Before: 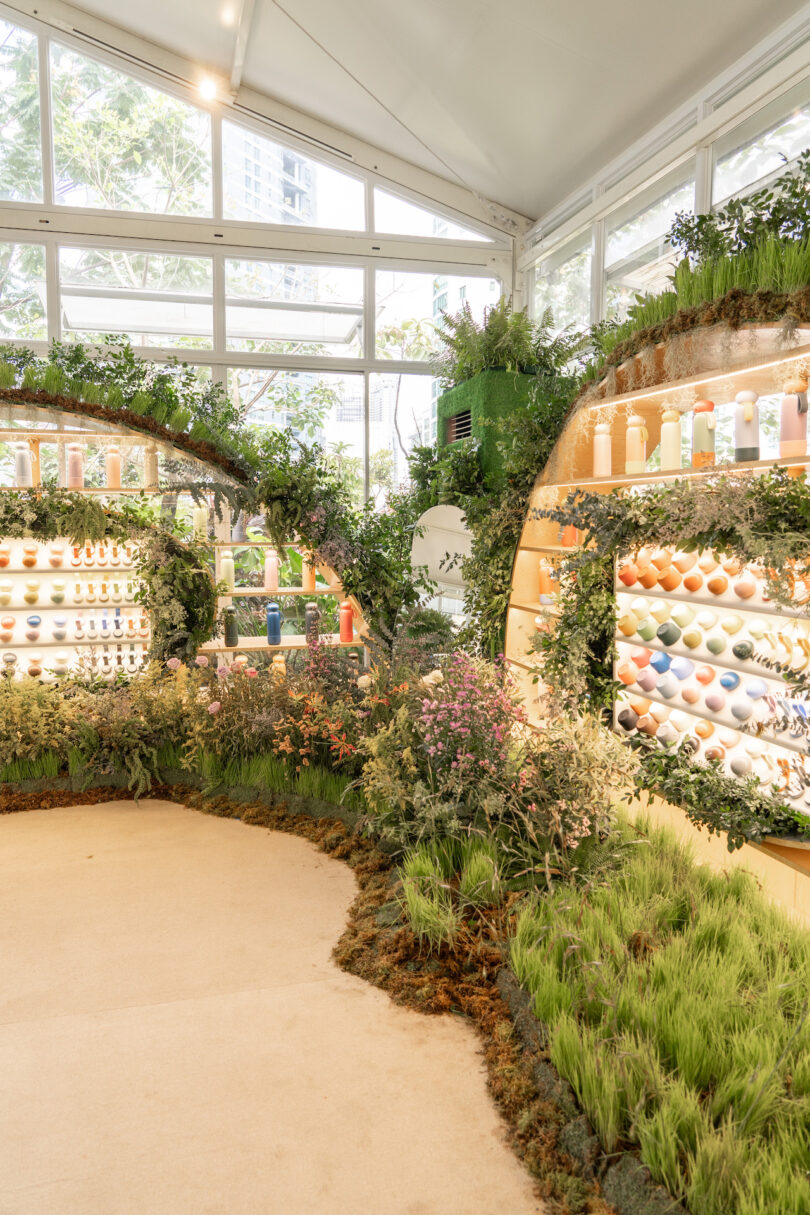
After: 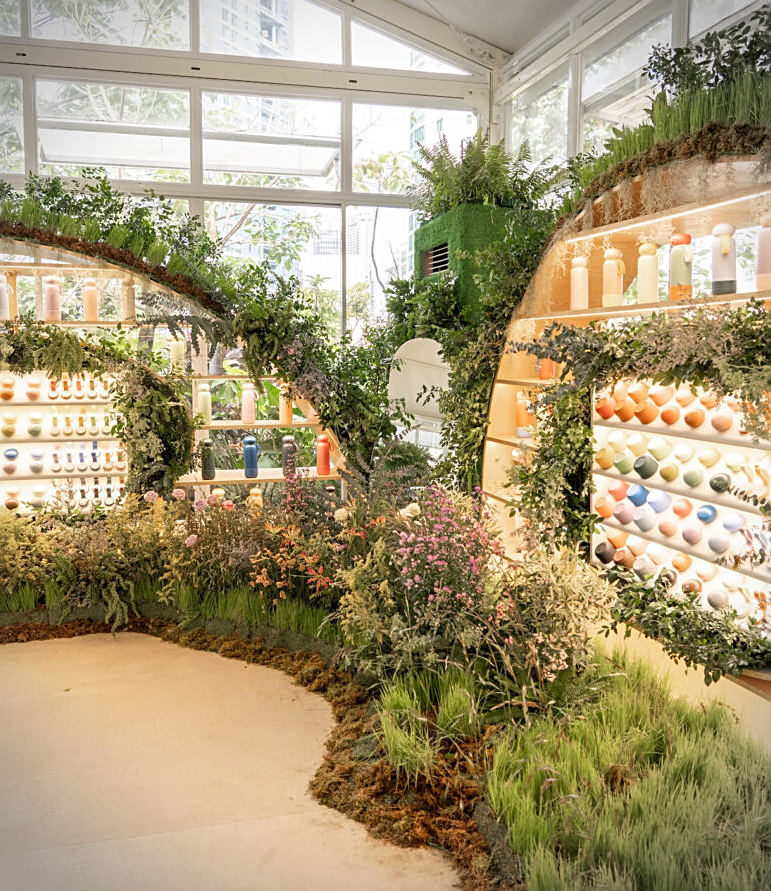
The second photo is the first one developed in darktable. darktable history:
vignetting: center (-0.013, 0), dithering 16-bit output
sharpen: on, module defaults
crop and rotate: left 2.857%, top 13.792%, right 1.893%, bottom 12.84%
